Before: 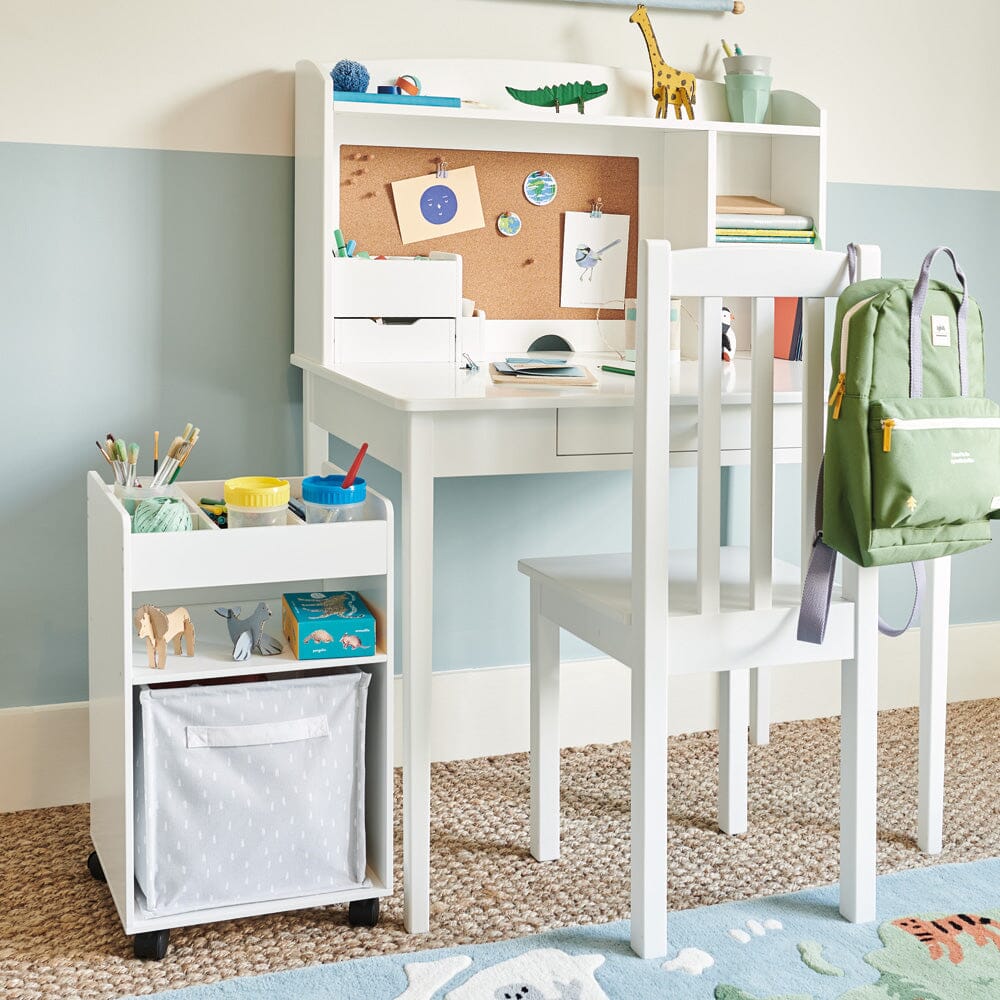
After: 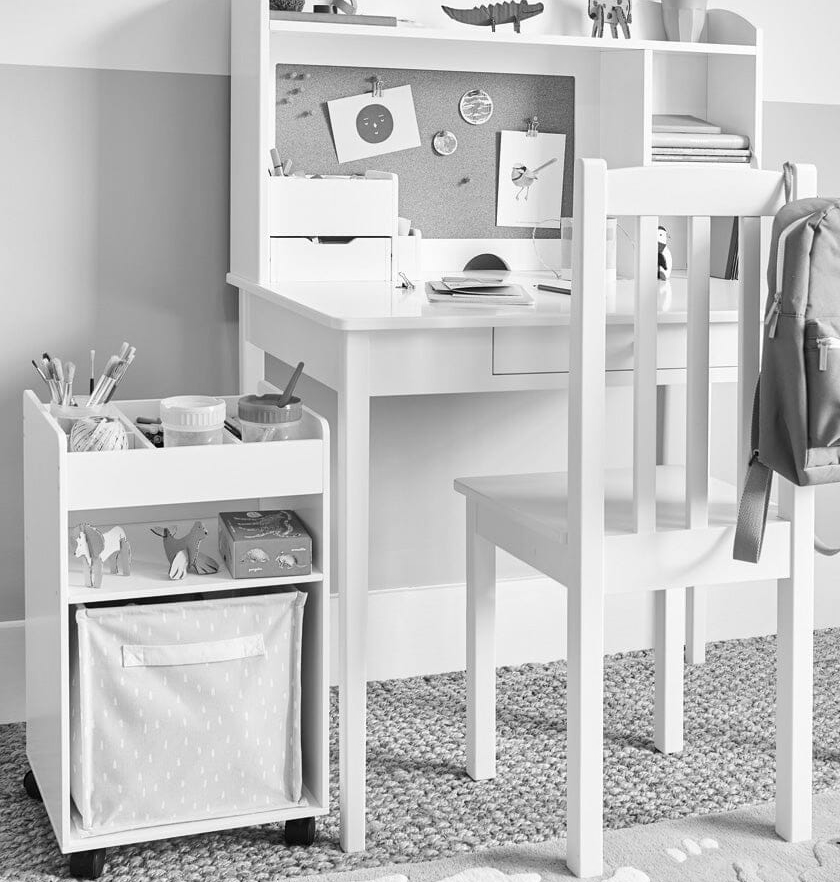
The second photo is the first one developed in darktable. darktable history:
crop: left 6.446%, top 8.188%, right 9.538%, bottom 3.548%
monochrome: on, module defaults
